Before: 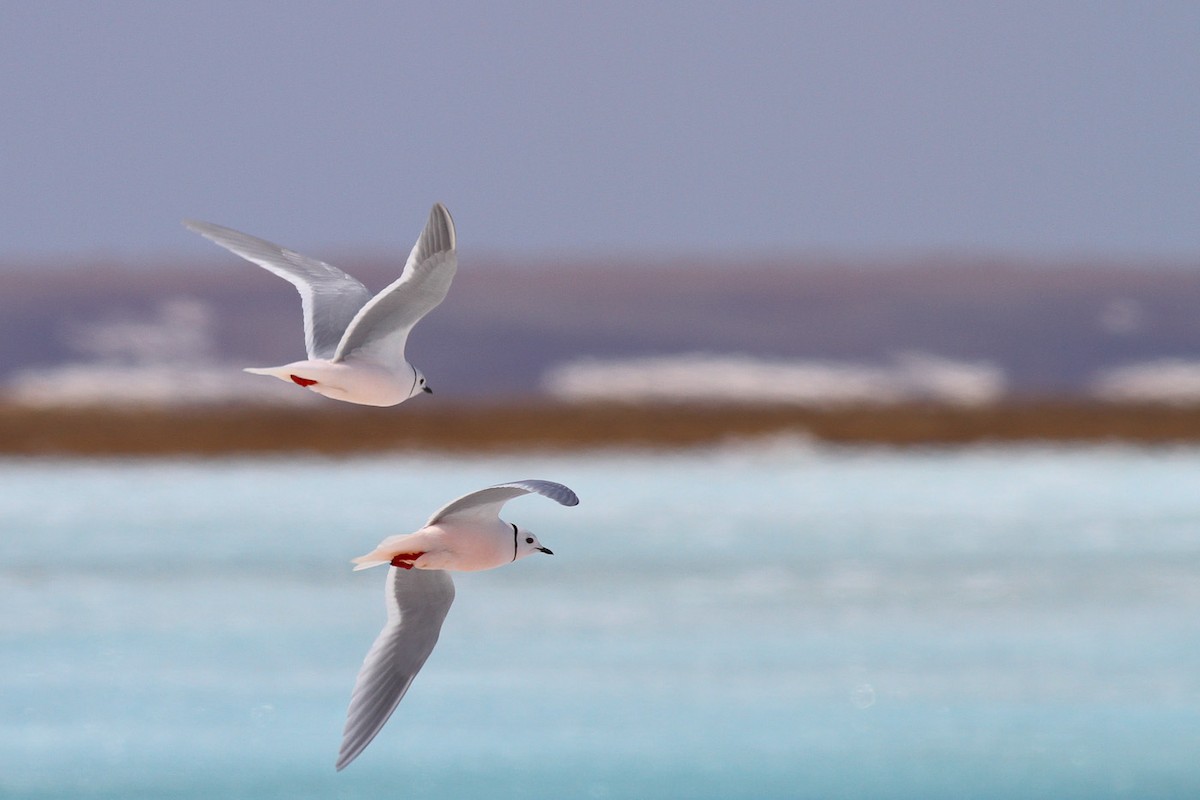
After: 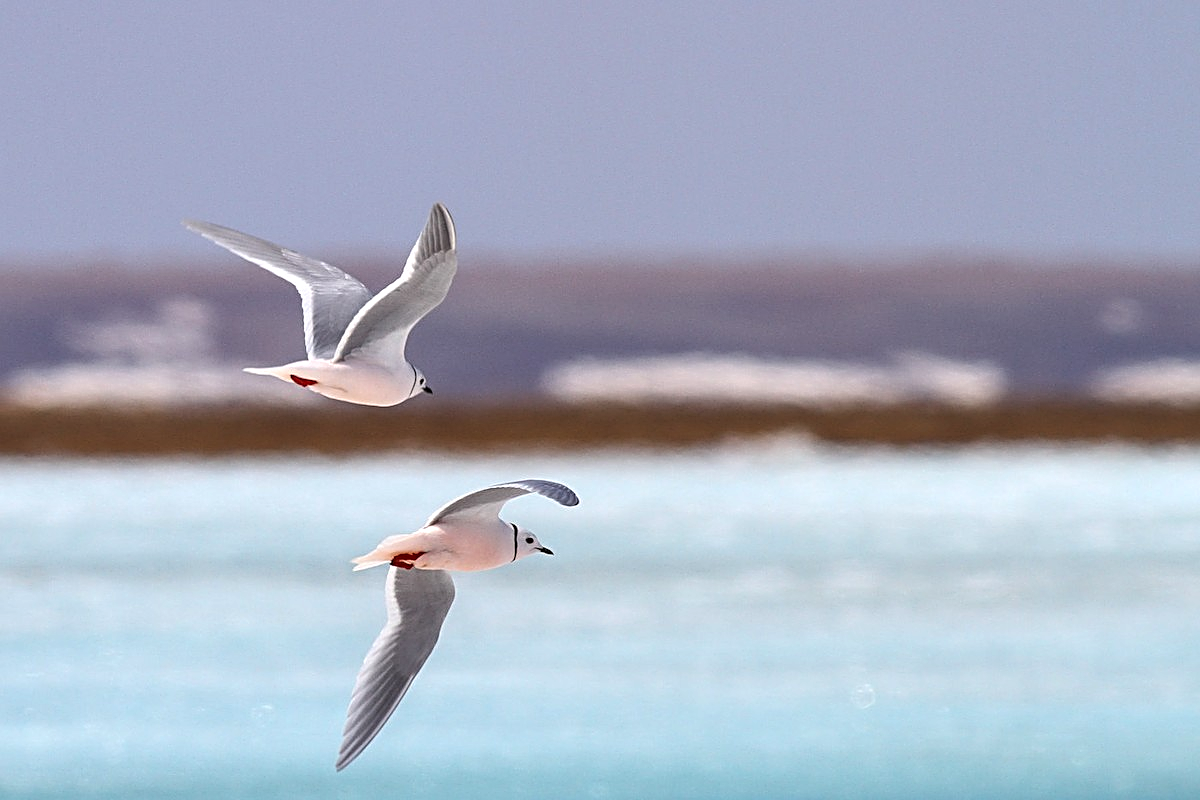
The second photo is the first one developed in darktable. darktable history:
local contrast: on, module defaults
sharpen: radius 2.552, amount 0.644
tone equalizer: -8 EV -0.403 EV, -7 EV -0.354 EV, -6 EV -0.311 EV, -5 EV -0.227 EV, -3 EV 0.24 EV, -2 EV 0.352 EV, -1 EV 0.374 EV, +0 EV 0.422 EV, edges refinement/feathering 500, mask exposure compensation -1.57 EV, preserve details no
